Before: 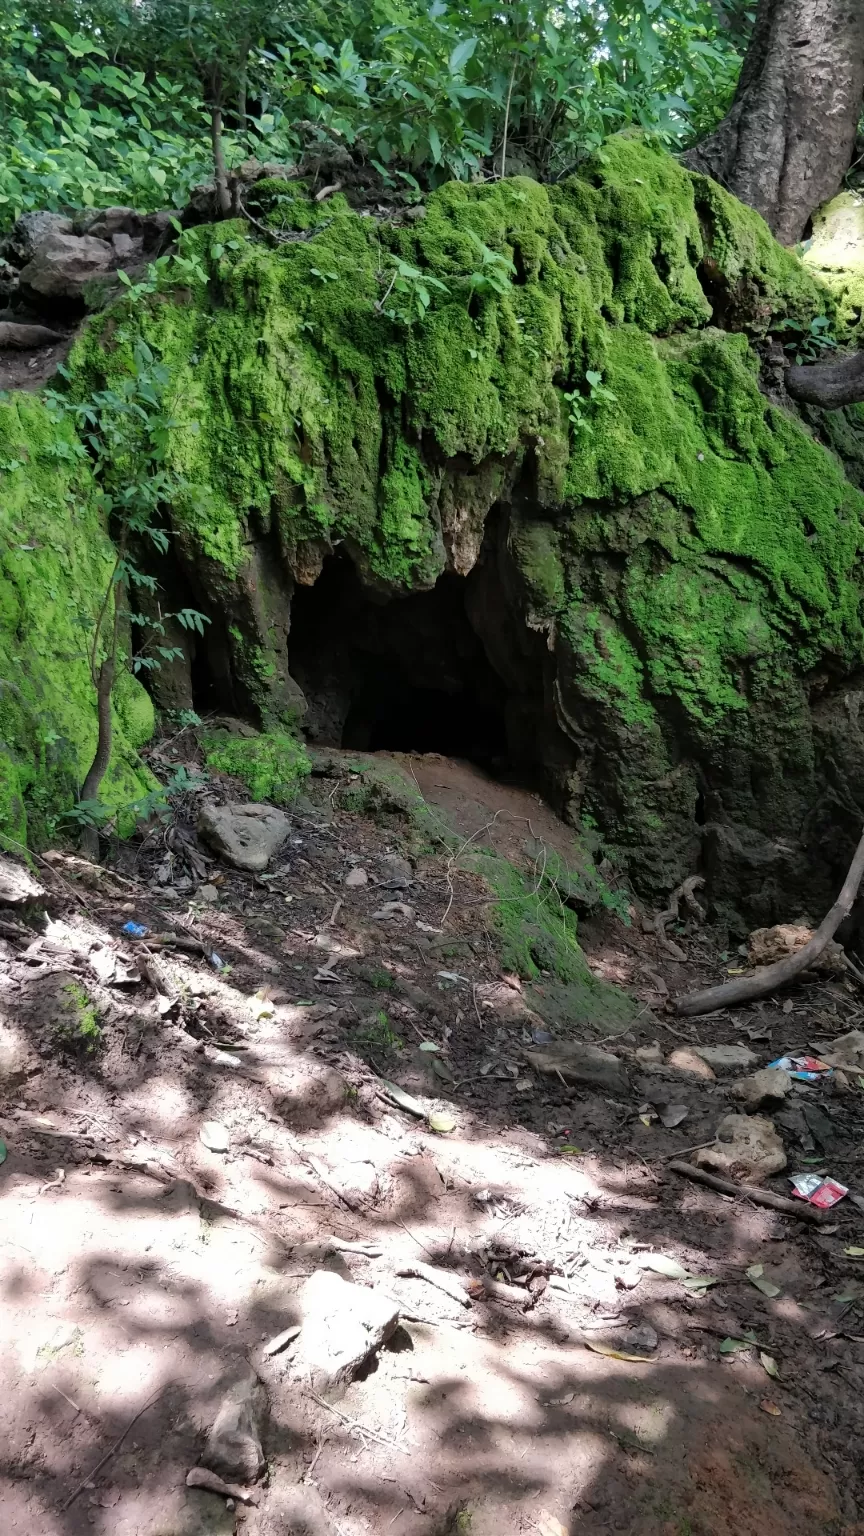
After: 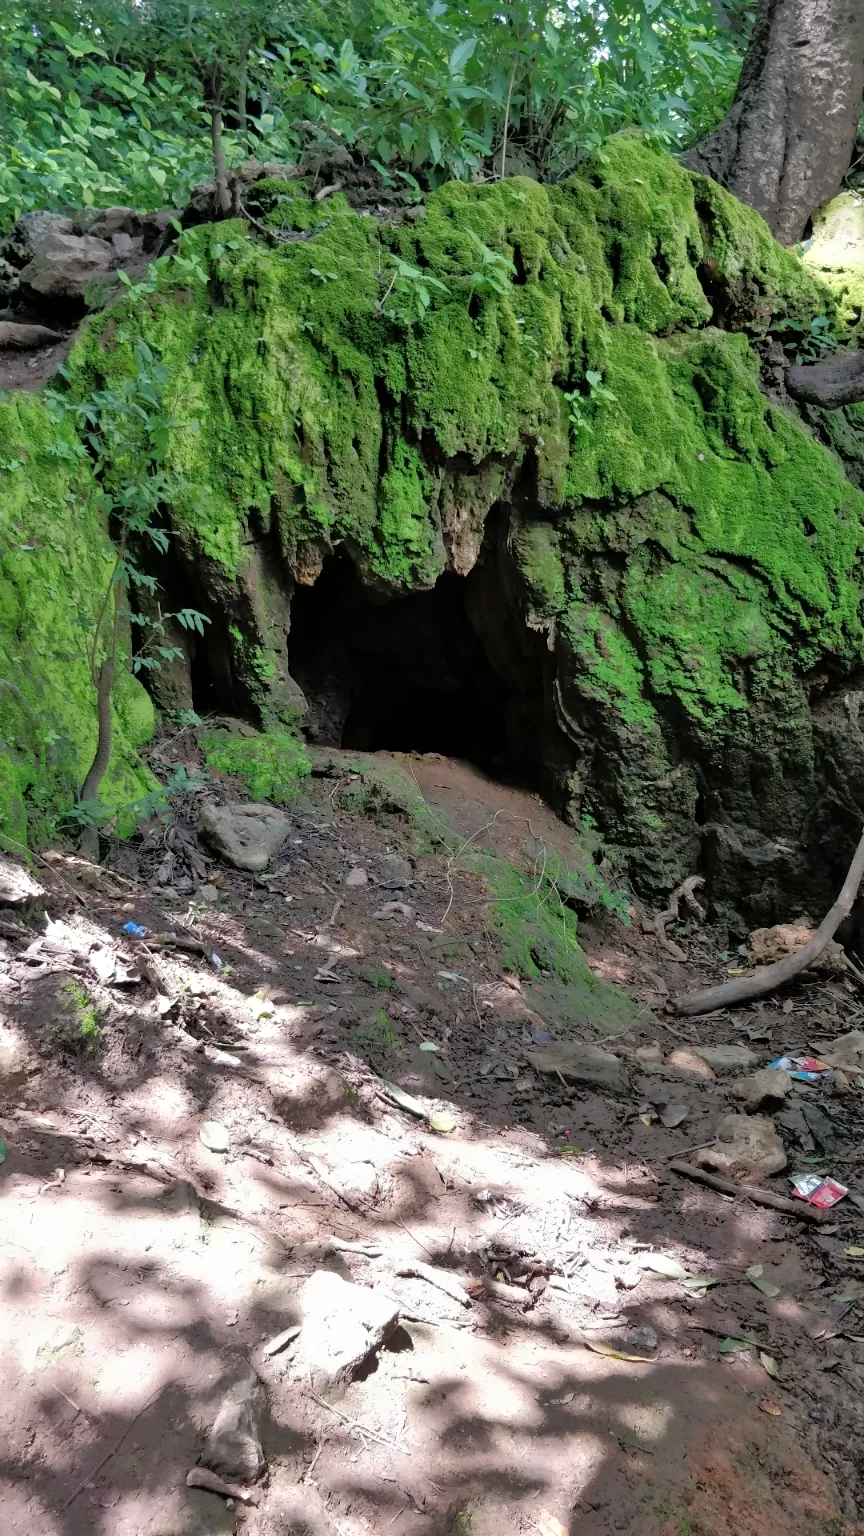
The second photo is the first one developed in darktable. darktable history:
tone equalizer: -8 EV -0.528 EV, -7 EV -0.319 EV, -6 EV -0.083 EV, -5 EV 0.413 EV, -4 EV 0.985 EV, -3 EV 0.791 EV, -2 EV -0.01 EV, -1 EV 0.14 EV, +0 EV -0.012 EV, smoothing 1
